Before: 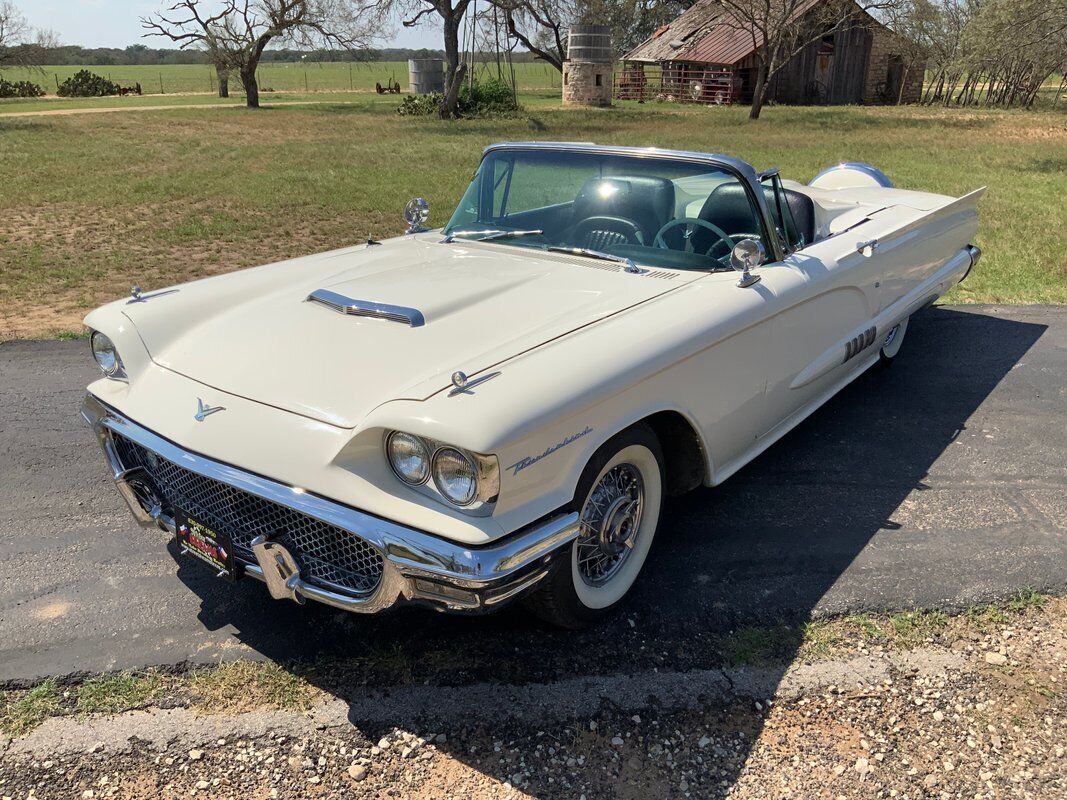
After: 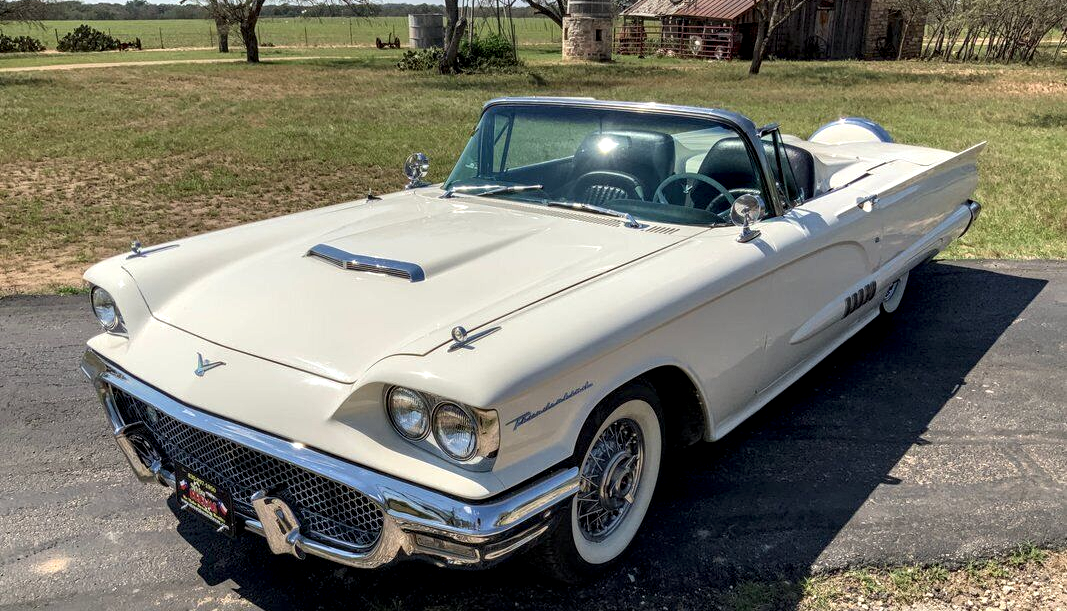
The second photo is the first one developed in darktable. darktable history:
crop: top 5.723%, bottom 17.822%
local contrast: detail 150%
